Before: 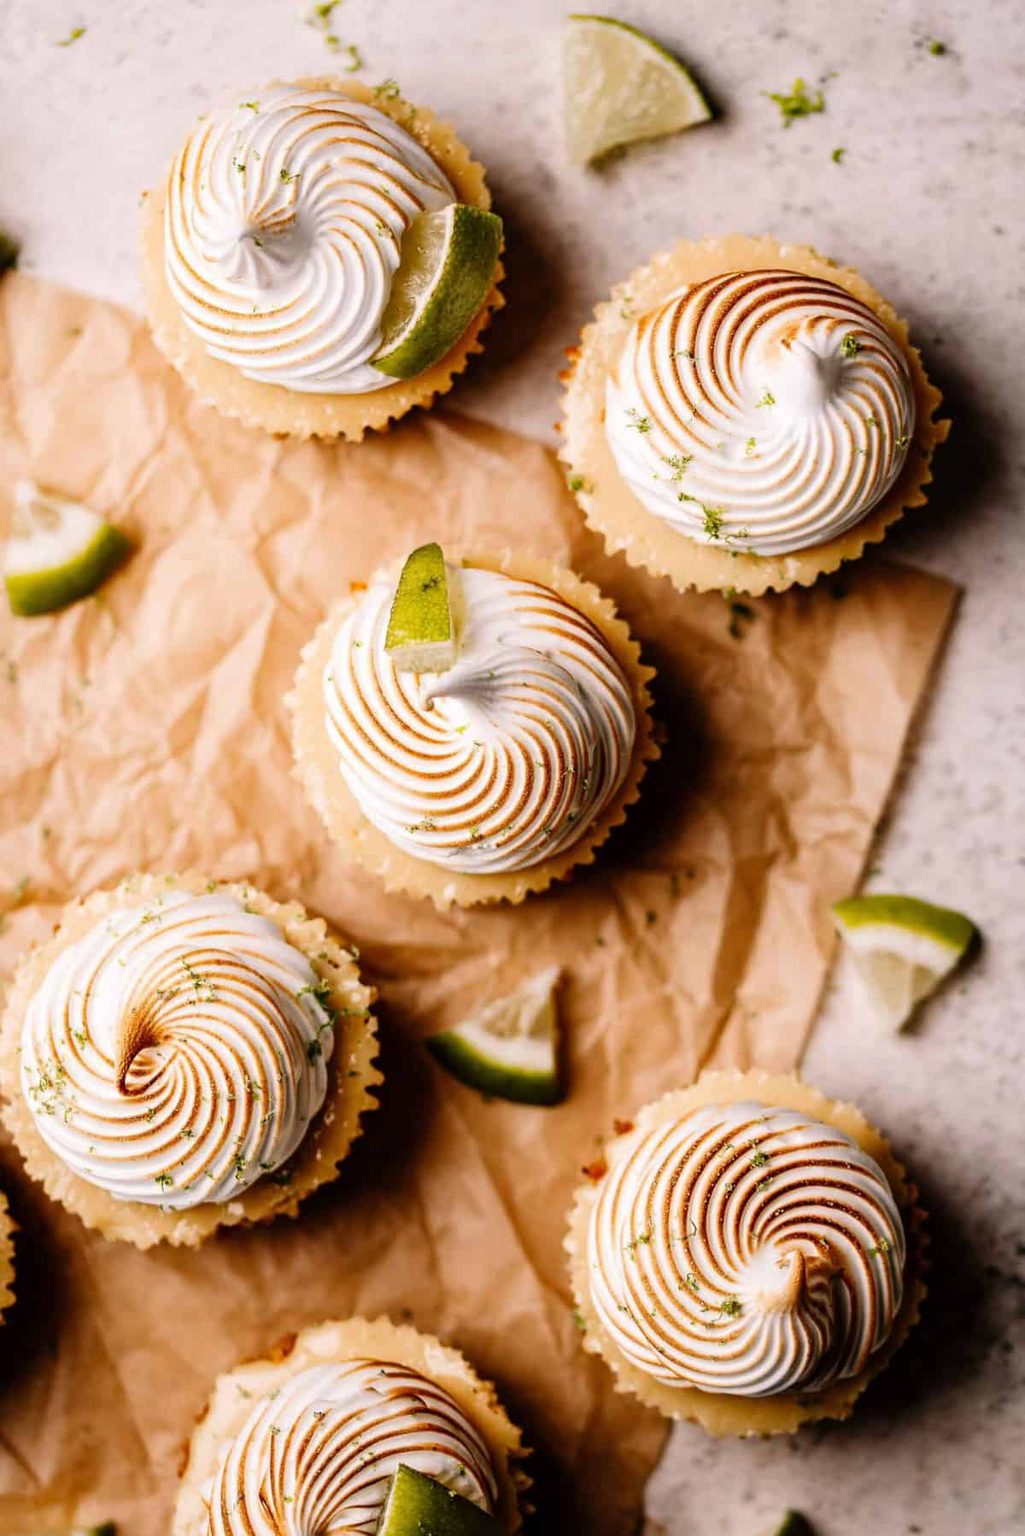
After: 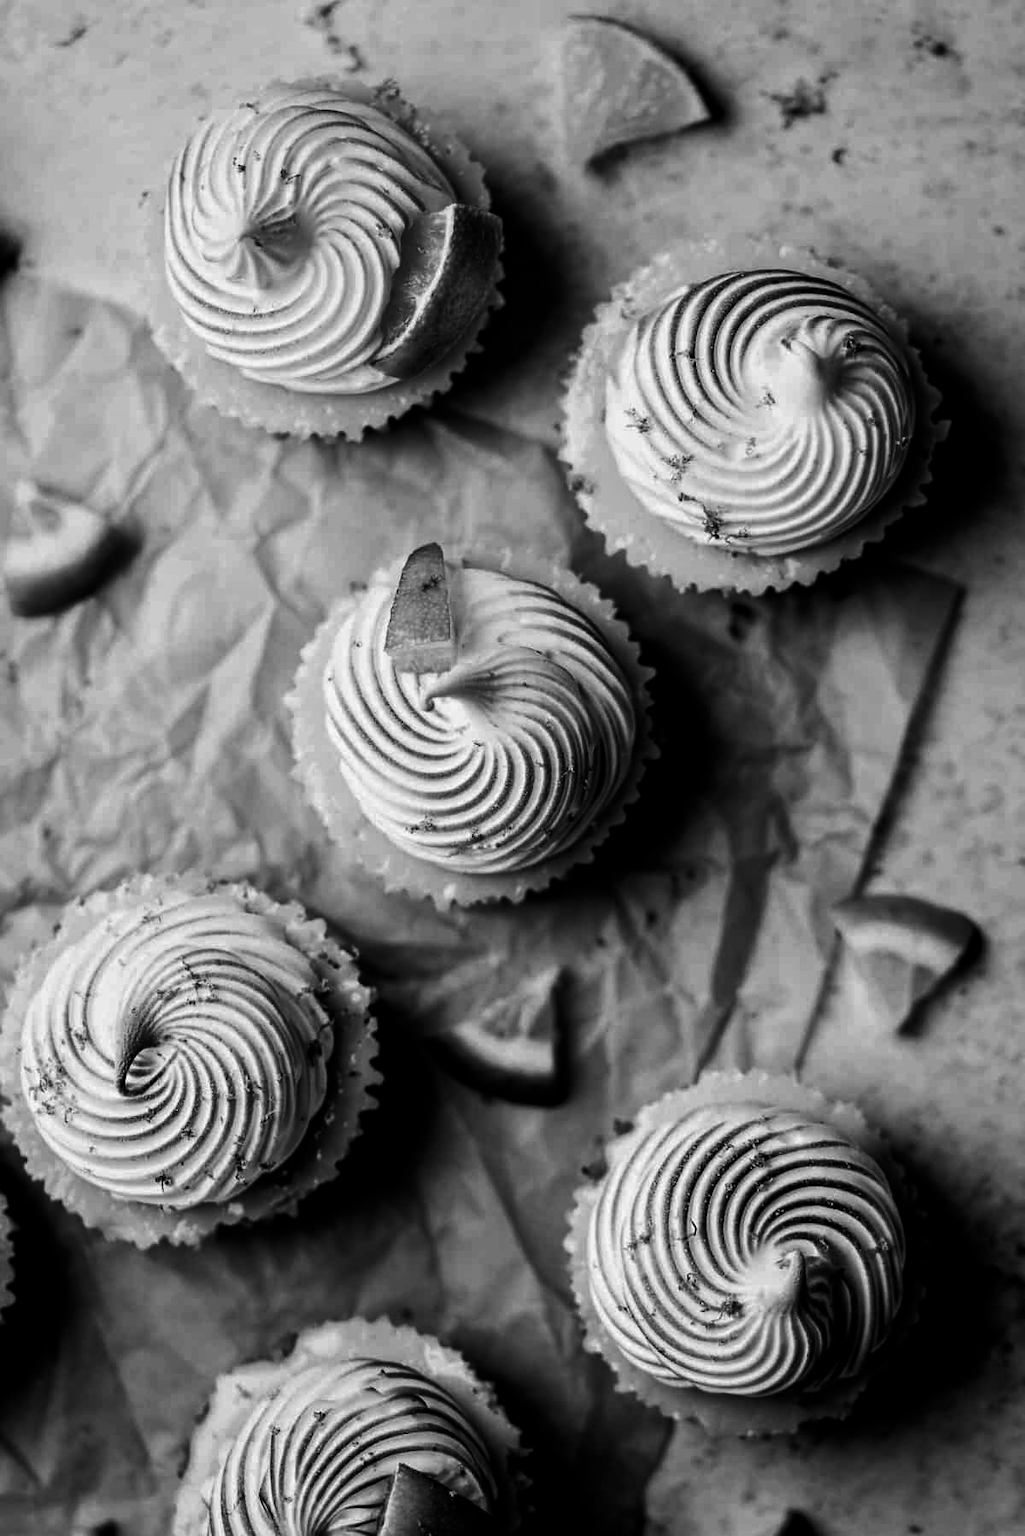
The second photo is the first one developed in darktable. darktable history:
contrast brightness saturation: brightness -0.52
monochrome: a 26.22, b 42.67, size 0.8
contrast equalizer: octaves 7, y [[0.6 ×6], [0.55 ×6], [0 ×6], [0 ×6], [0 ×6]], mix 0.15
